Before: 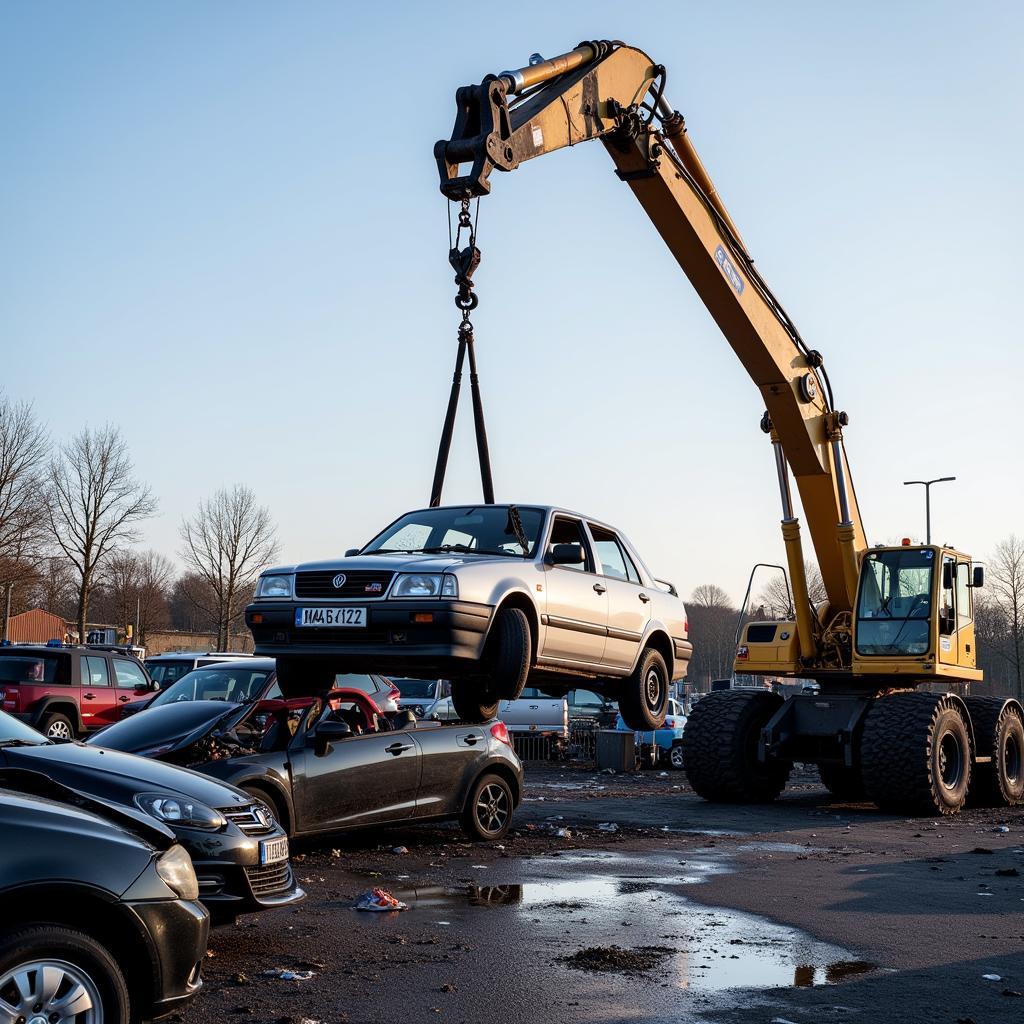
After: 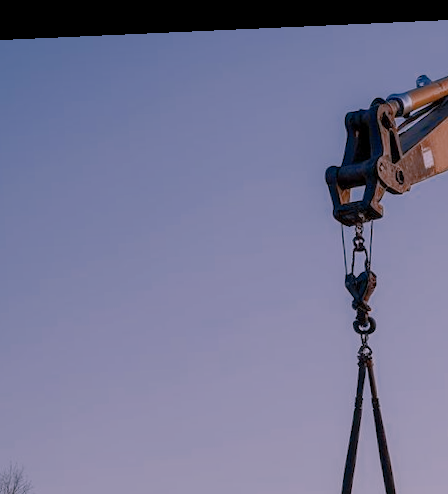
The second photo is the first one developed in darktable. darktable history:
rotate and perspective: rotation -2.56°, automatic cropping off
crop and rotate: left 10.817%, top 0.062%, right 47.194%, bottom 53.626%
color correction: highlights a* 15.46, highlights b* -20.56
color balance rgb: shadows lift › chroma 1%, shadows lift › hue 113°, highlights gain › chroma 0.2%, highlights gain › hue 333°, perceptual saturation grading › global saturation 20%, perceptual saturation grading › highlights -50%, perceptual saturation grading › shadows 25%, contrast -10%
color zones: curves: ch0 [(0, 0.5) (0.125, 0.4) (0.25, 0.5) (0.375, 0.4) (0.5, 0.4) (0.625, 0.35) (0.75, 0.35) (0.875, 0.5)]; ch1 [(0, 0.35) (0.125, 0.45) (0.25, 0.35) (0.375, 0.35) (0.5, 0.35) (0.625, 0.35) (0.75, 0.45) (0.875, 0.35)]; ch2 [(0, 0.6) (0.125, 0.5) (0.25, 0.5) (0.375, 0.6) (0.5, 0.6) (0.625, 0.5) (0.75, 0.5) (0.875, 0.5)]
shadows and highlights: on, module defaults
exposure: black level correction 0, exposure -0.766 EV, compensate highlight preservation false
